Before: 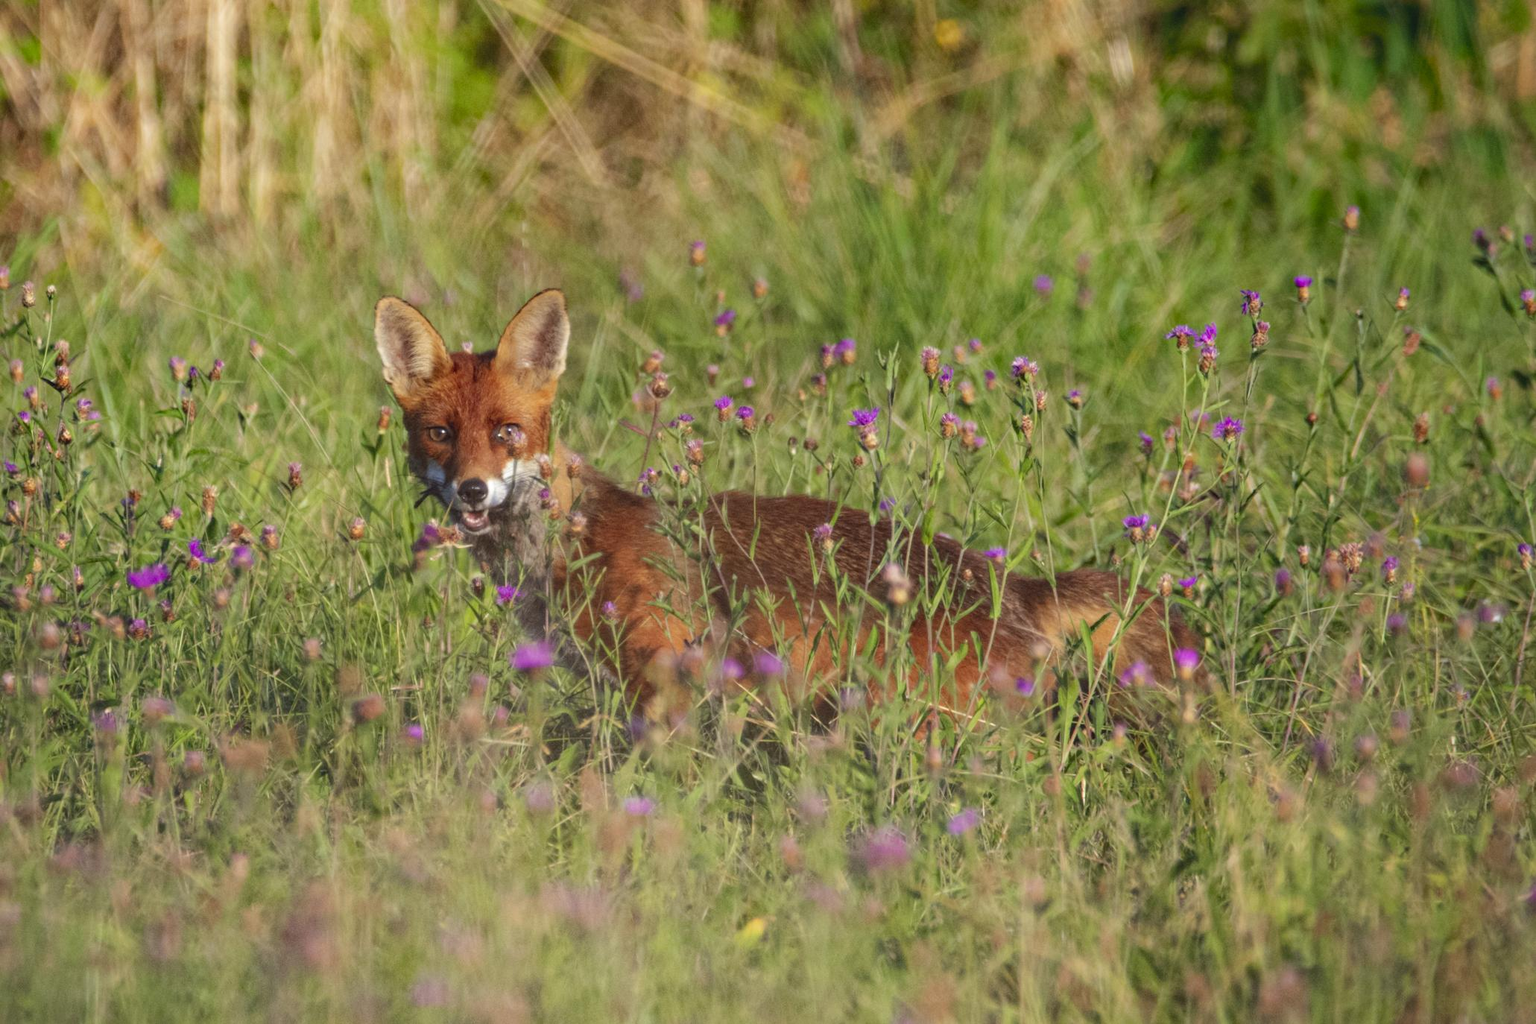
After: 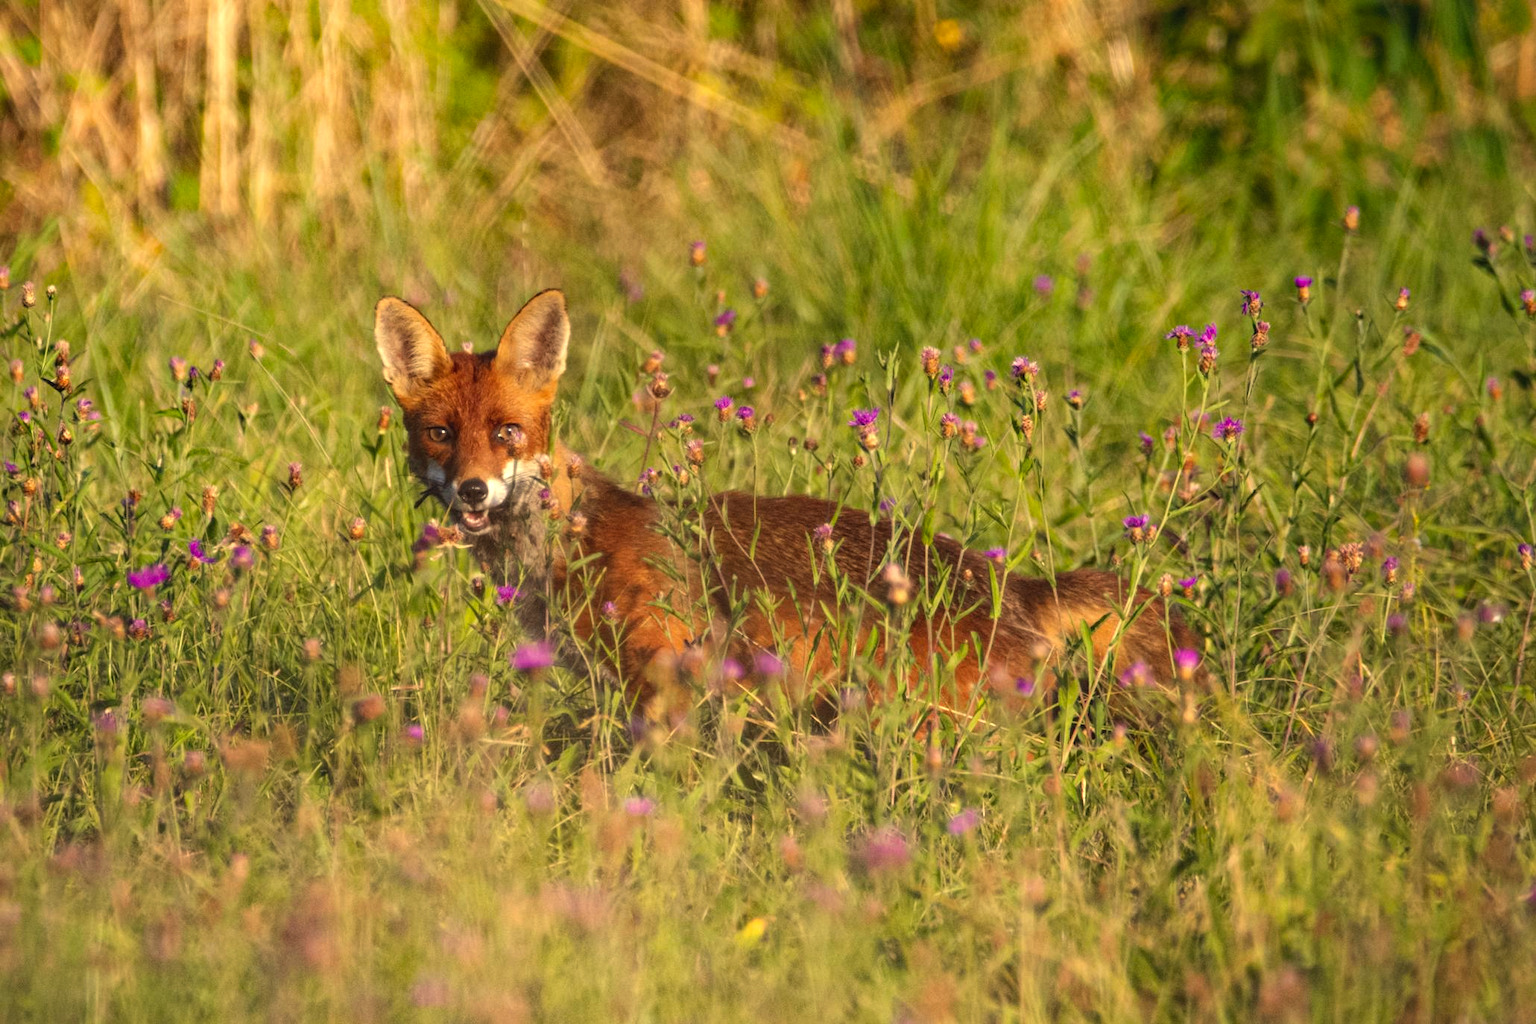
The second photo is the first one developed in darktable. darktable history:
tone equalizer: on, module defaults
white balance: red 1.123, blue 0.83
color balance rgb: linear chroma grading › global chroma 10%, global vibrance 10%, contrast 15%, saturation formula JzAzBz (2021)
